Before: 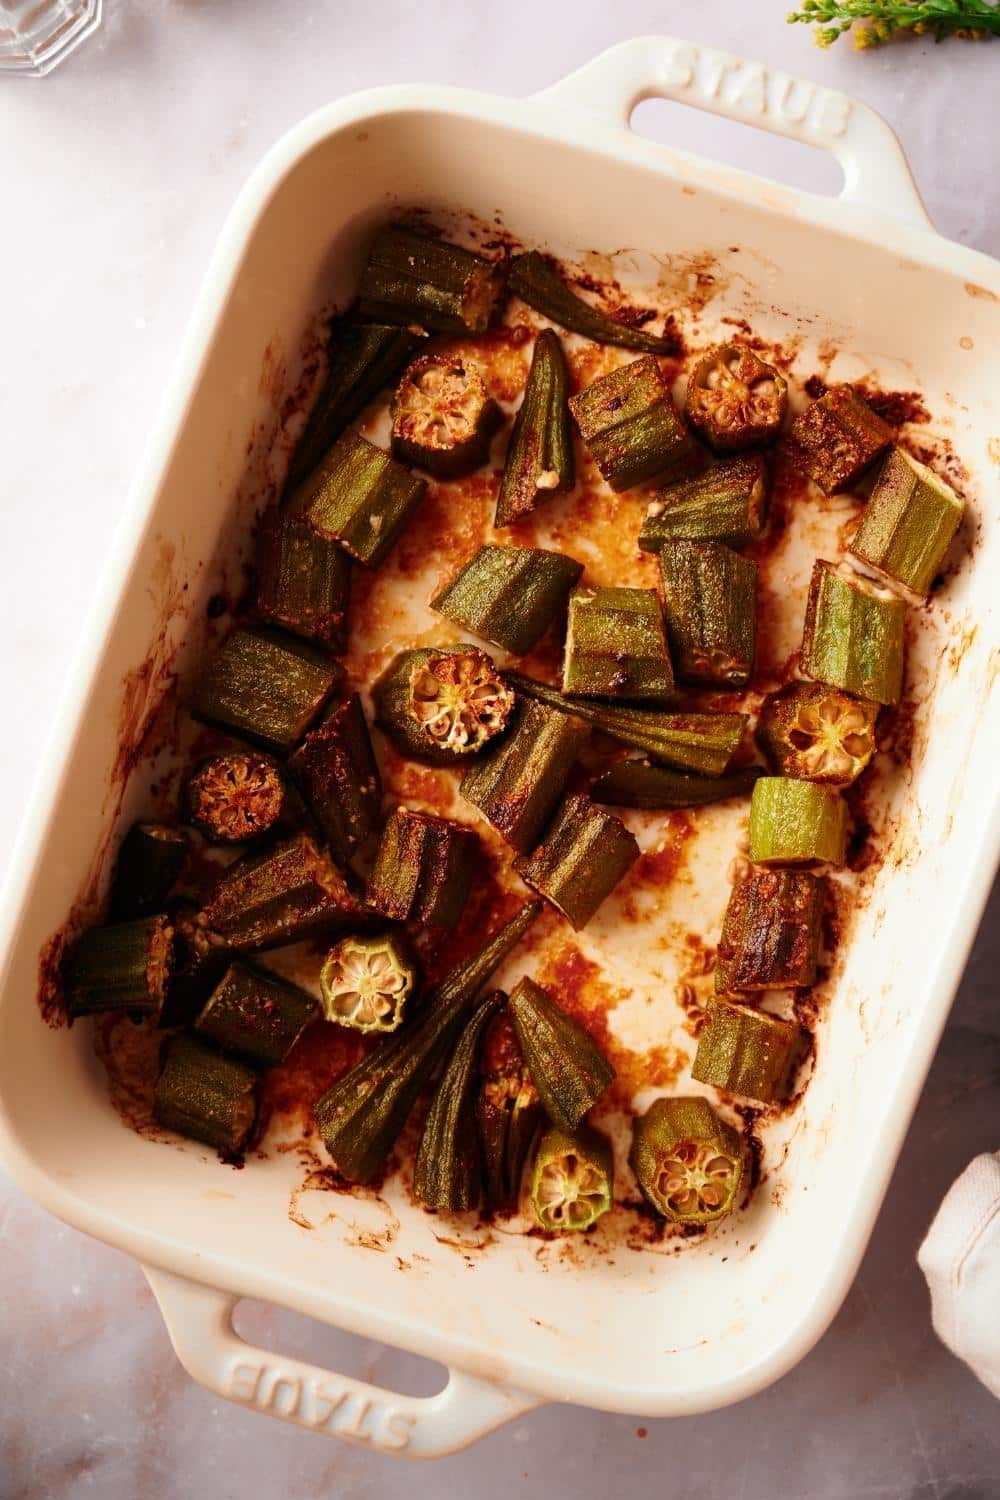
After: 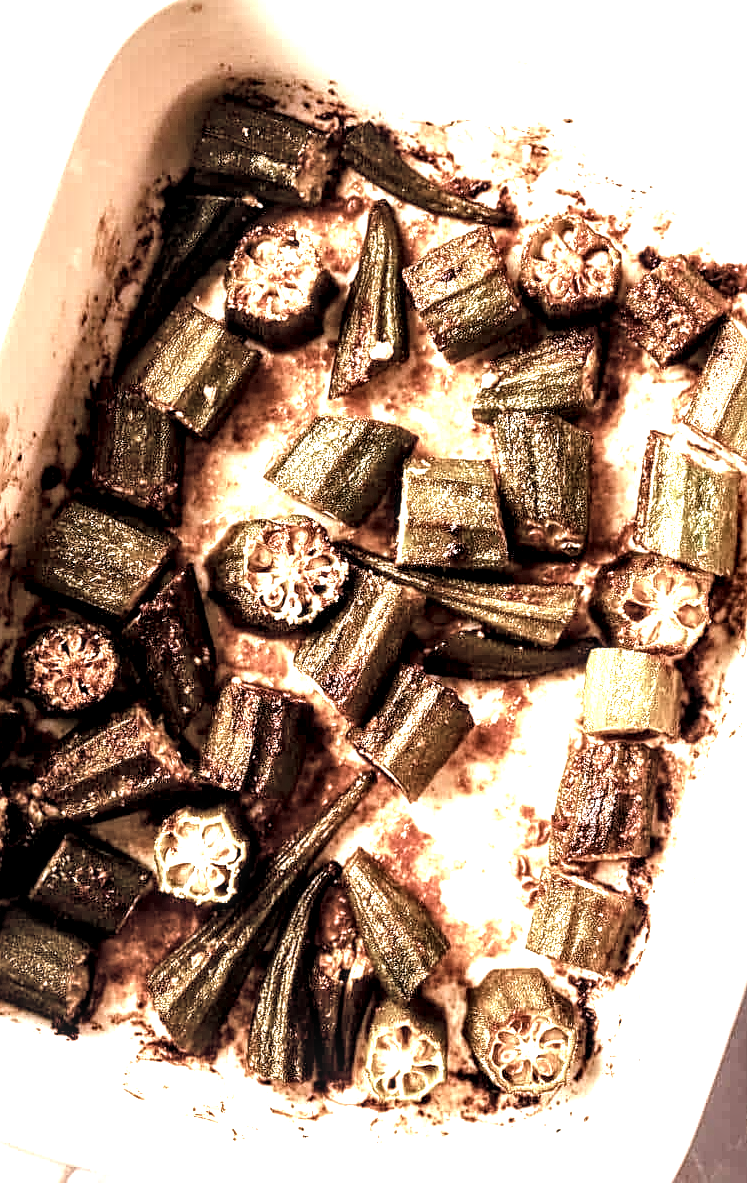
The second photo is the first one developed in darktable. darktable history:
exposure: black level correction 0, exposure 1.378 EV, compensate exposure bias true, compensate highlight preservation false
local contrast: highlights 65%, shadows 53%, detail 169%, midtone range 0.508
crop: left 16.631%, top 8.63%, right 8.631%, bottom 12.47%
color balance rgb: global offset › luminance -0.487%, perceptual saturation grading › global saturation 20%, perceptual saturation grading › highlights -25.347%, perceptual saturation grading › shadows 25.904%, global vibrance 14.46%
sharpen: on, module defaults
color correction: highlights b* -0.058, saturation 0.516
tone equalizer: -8 EV -0.424 EV, -7 EV -0.372 EV, -6 EV -0.322 EV, -5 EV -0.231 EV, -3 EV 0.224 EV, -2 EV 0.322 EV, -1 EV 0.398 EV, +0 EV 0.405 EV, edges refinement/feathering 500, mask exposure compensation -1.57 EV, preserve details no
